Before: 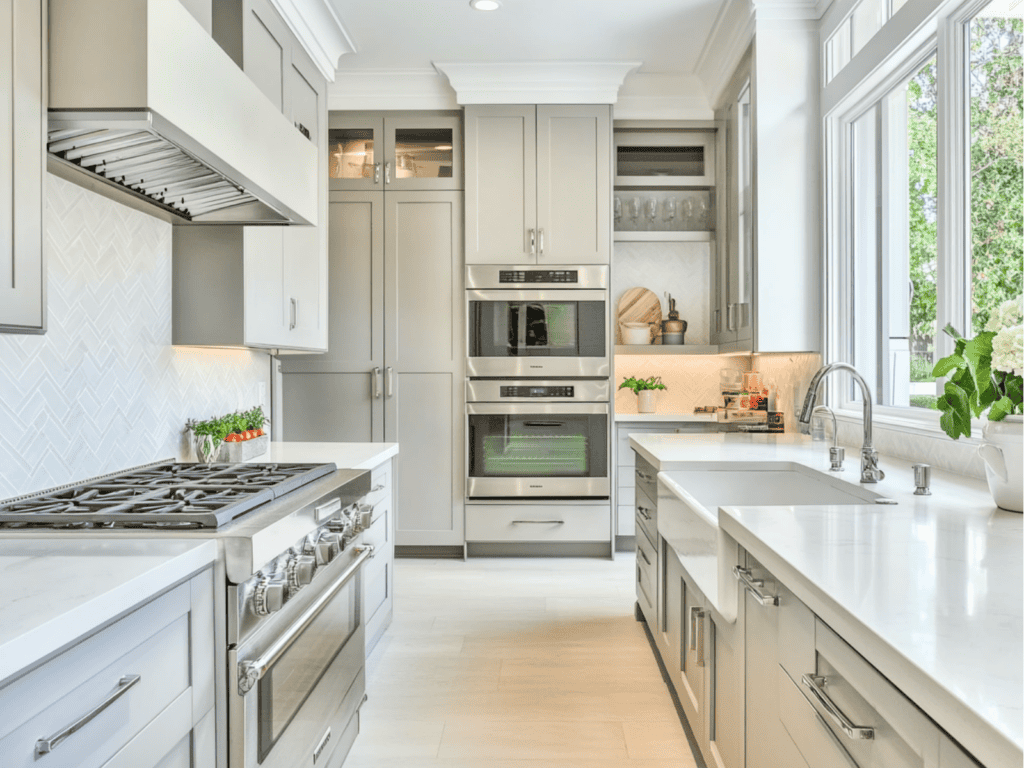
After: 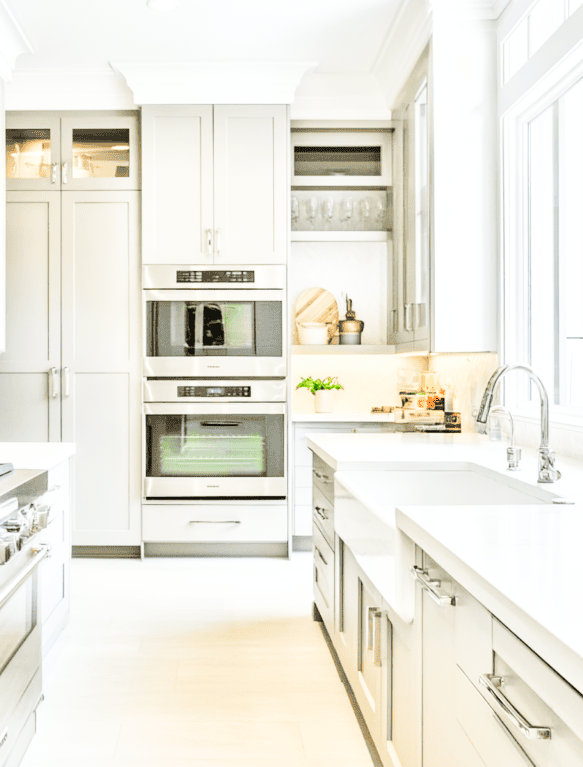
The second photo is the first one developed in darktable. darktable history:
crop: left 31.548%, top 0.012%, right 11.465%
base curve: curves: ch0 [(0, 0.003) (0.001, 0.002) (0.006, 0.004) (0.02, 0.022) (0.048, 0.086) (0.094, 0.234) (0.162, 0.431) (0.258, 0.629) (0.385, 0.8) (0.548, 0.918) (0.751, 0.988) (1, 1)], preserve colors none
contrast brightness saturation: contrast 0.037, saturation 0.067
